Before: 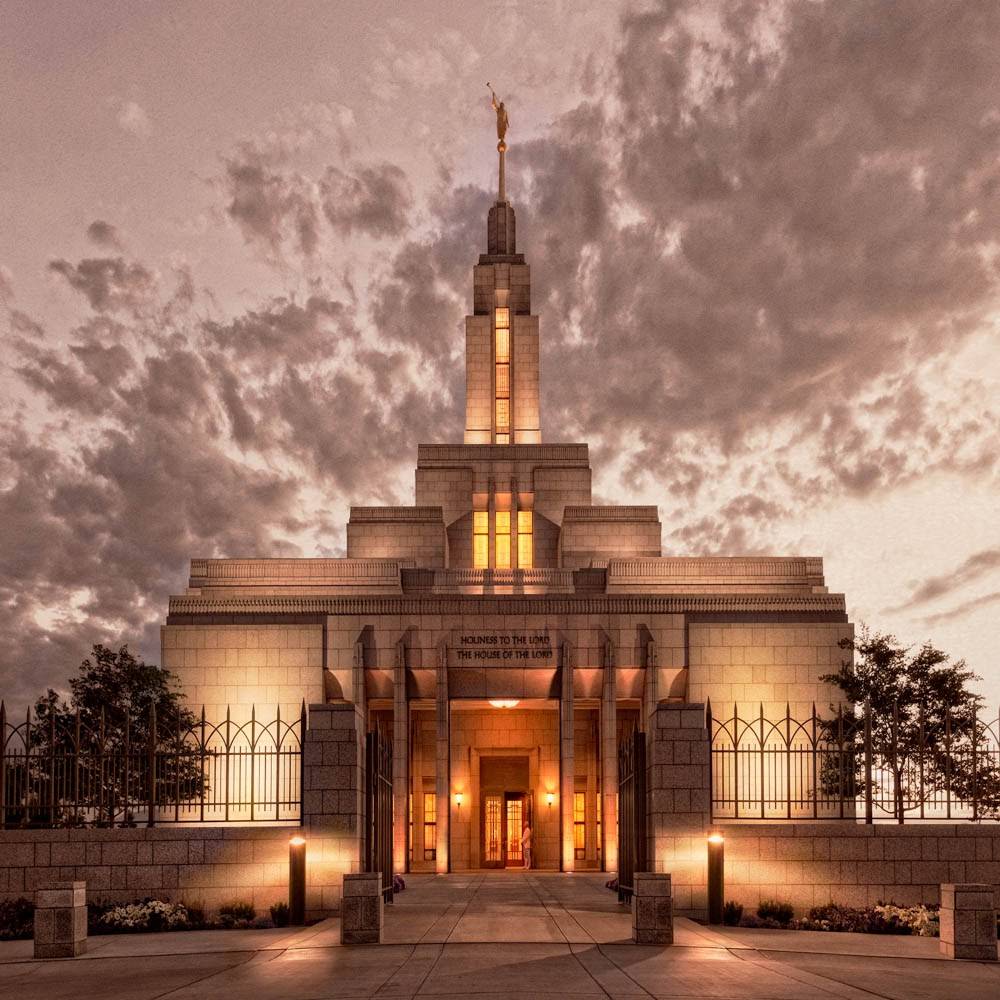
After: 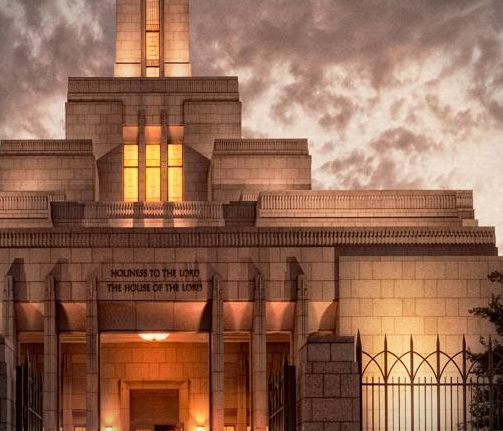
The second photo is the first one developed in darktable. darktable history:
crop: left 35.058%, top 36.733%, right 14.545%, bottom 20.09%
vignetting: fall-off start 97.23%, width/height ratio 1.179
